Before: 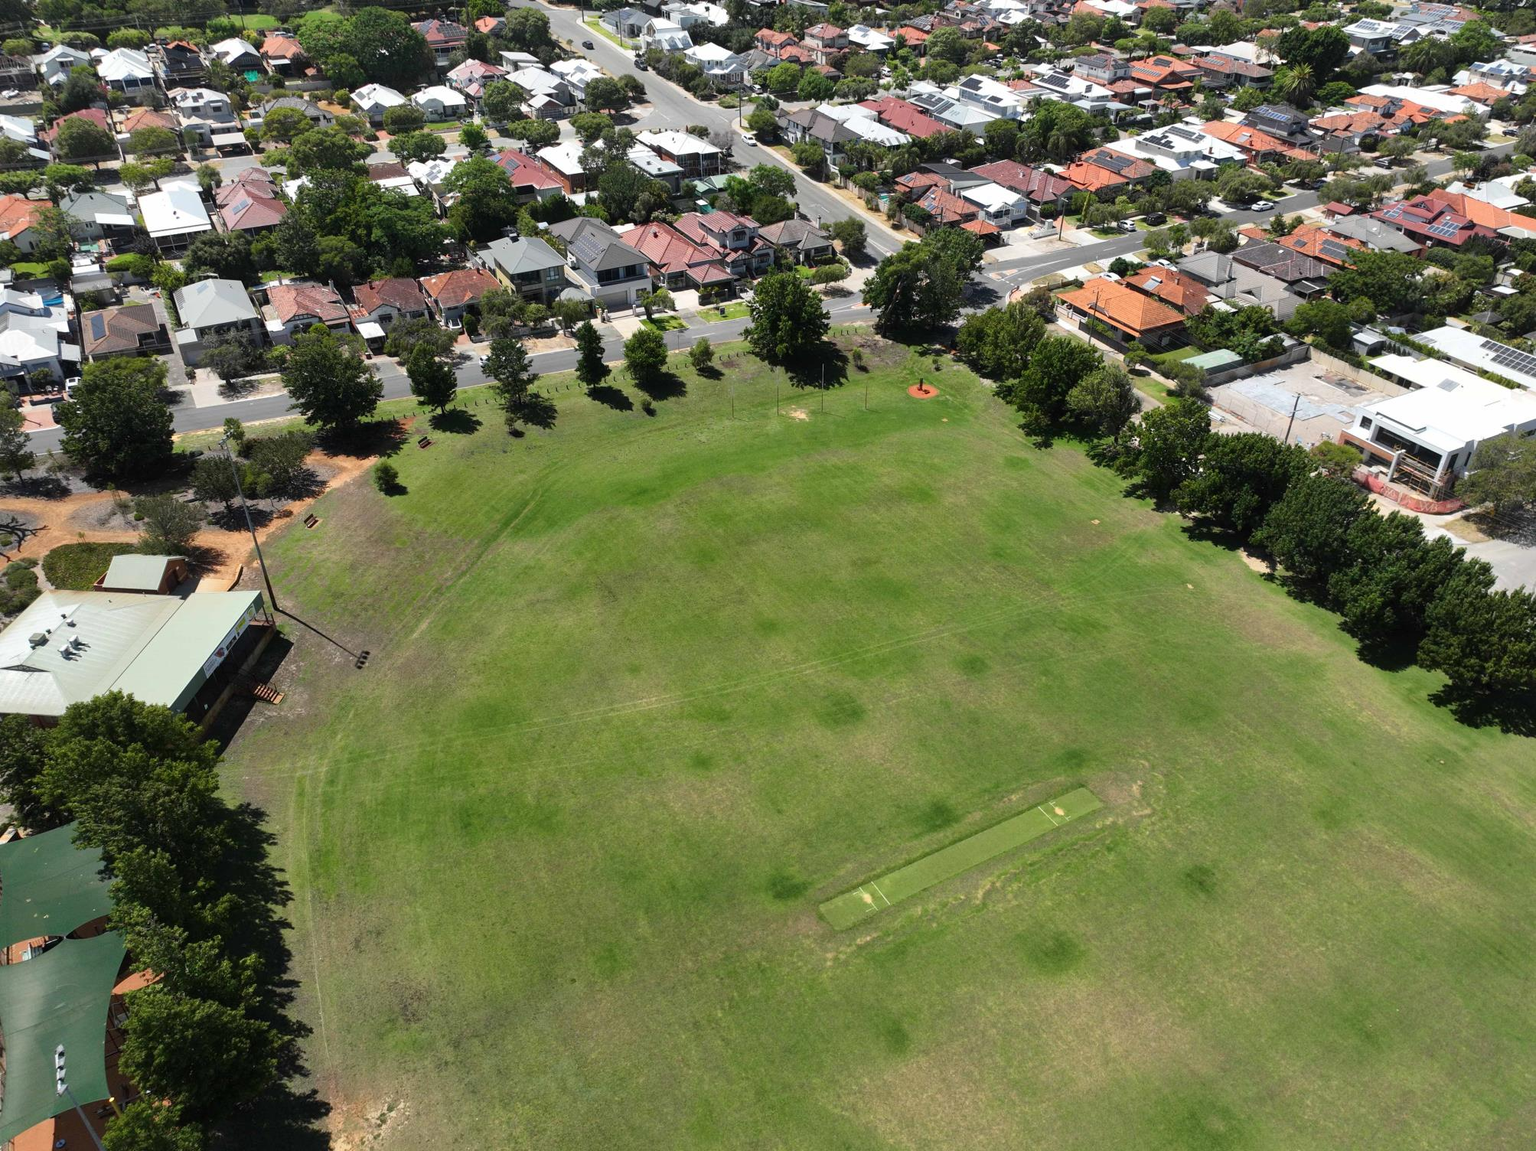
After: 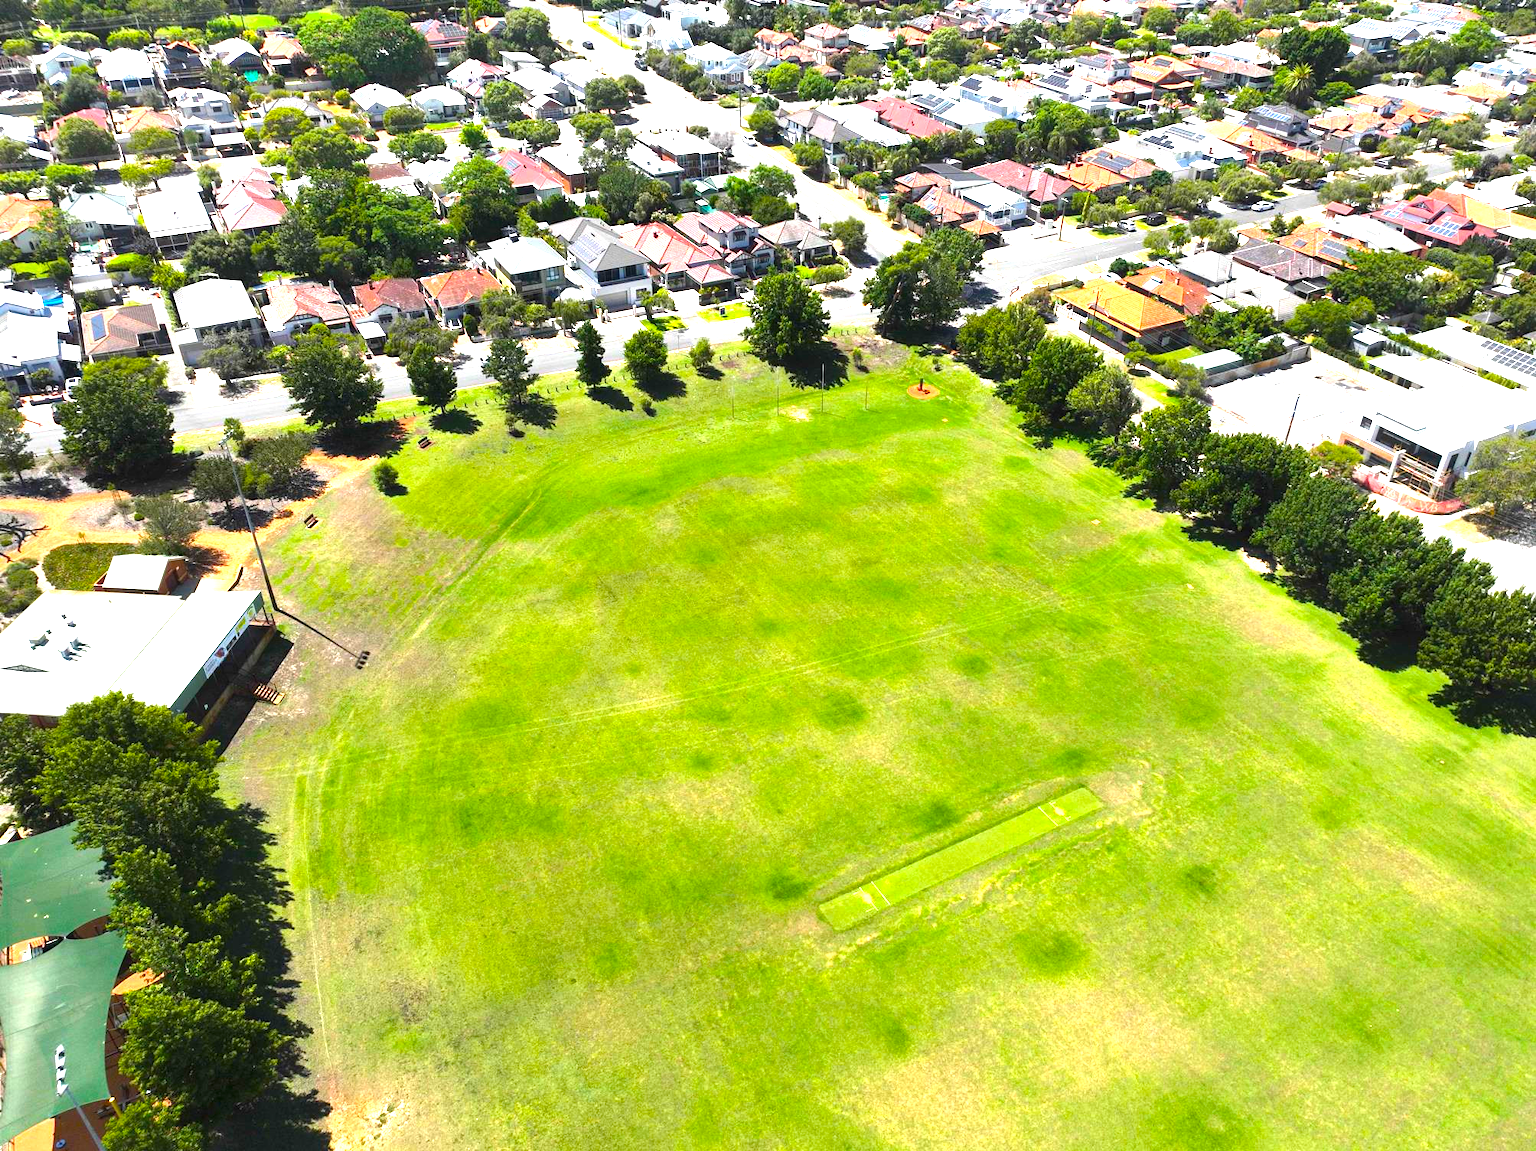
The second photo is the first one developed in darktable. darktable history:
exposure: black level correction 0, exposure 1.187 EV, compensate highlight preservation false
color balance rgb: perceptual saturation grading › global saturation 31.012%, perceptual brilliance grading › global brilliance 11.223%, global vibrance 22.516%
